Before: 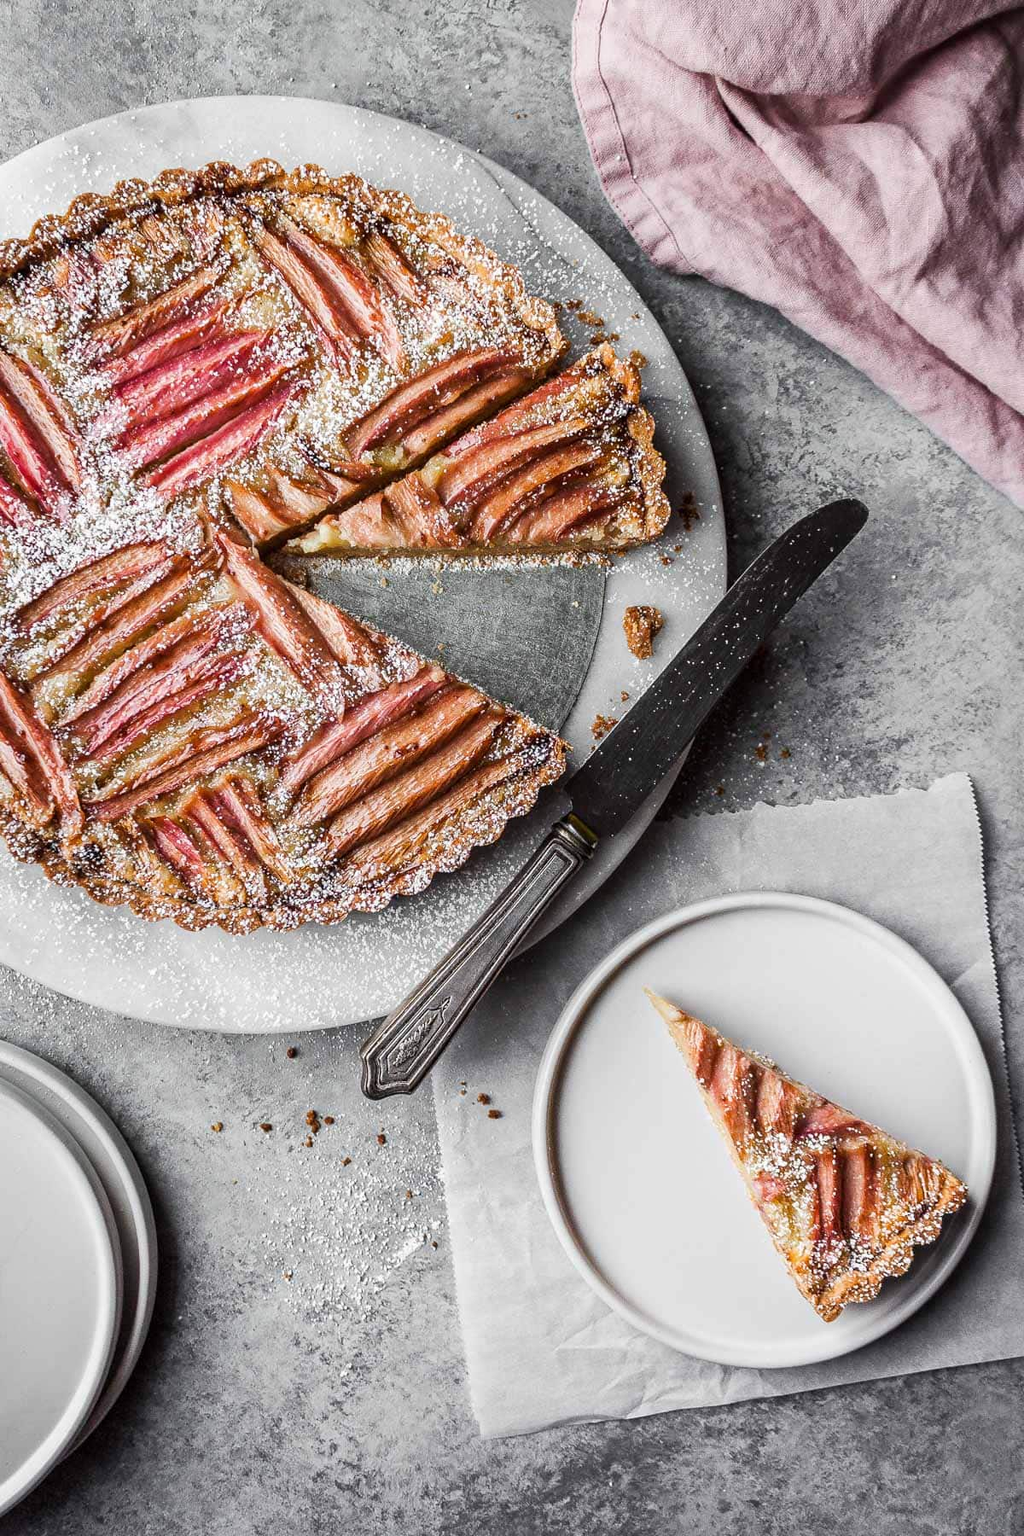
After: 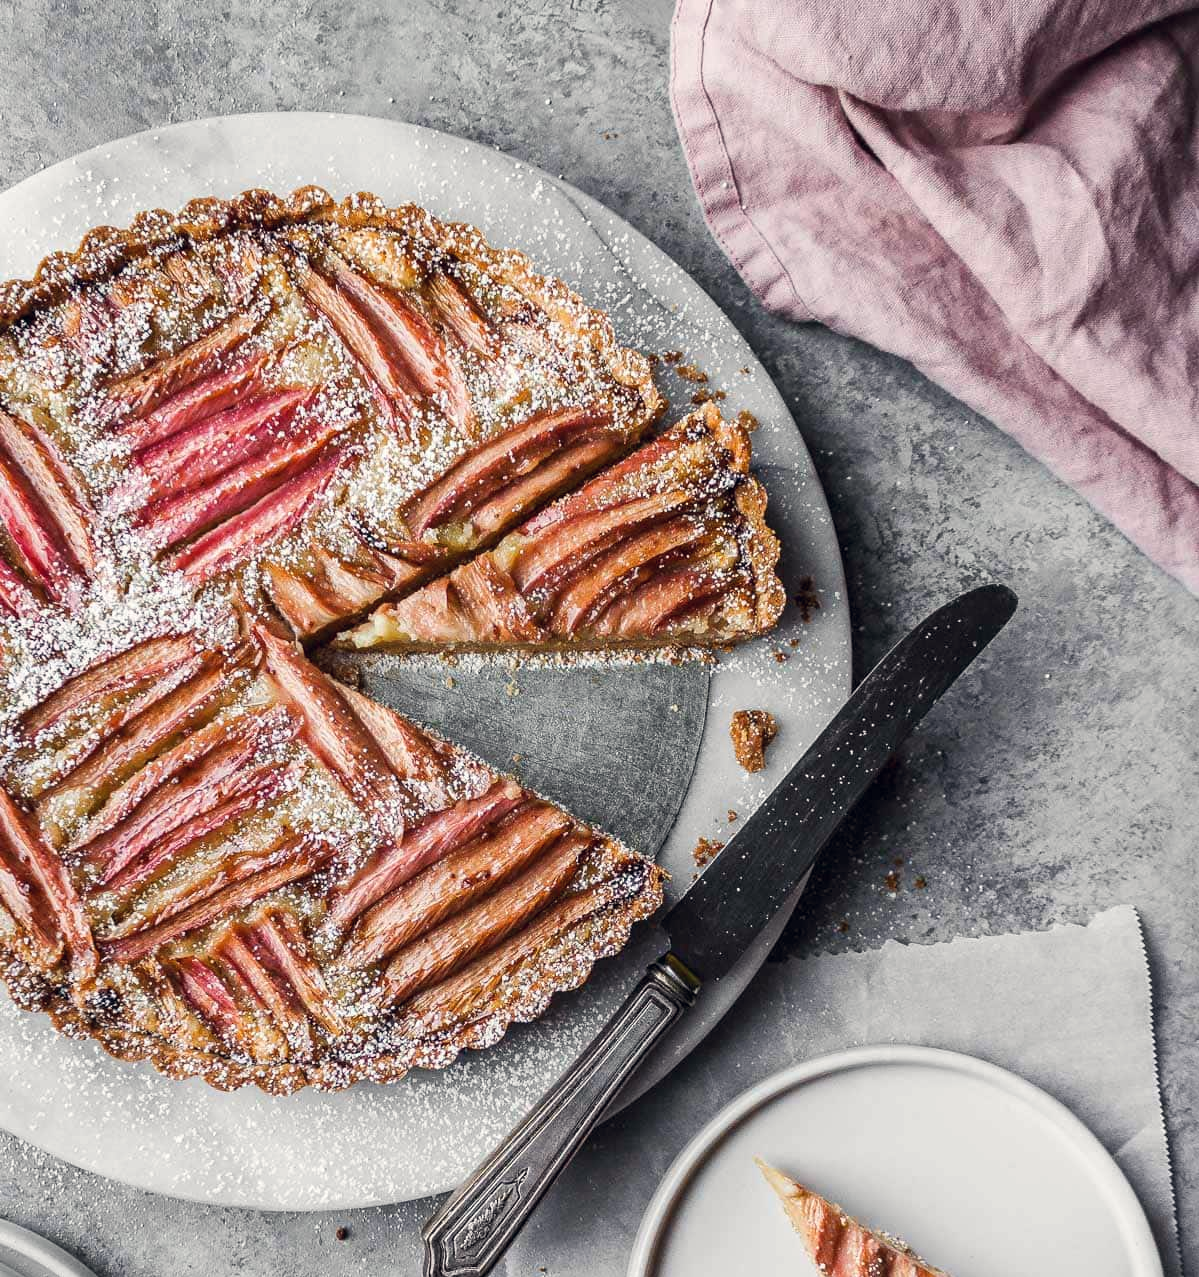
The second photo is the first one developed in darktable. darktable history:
crop: right 0.001%, bottom 29.019%
color correction: highlights a* 0.225, highlights b* 2.69, shadows a* -1.04, shadows b* -4.79
